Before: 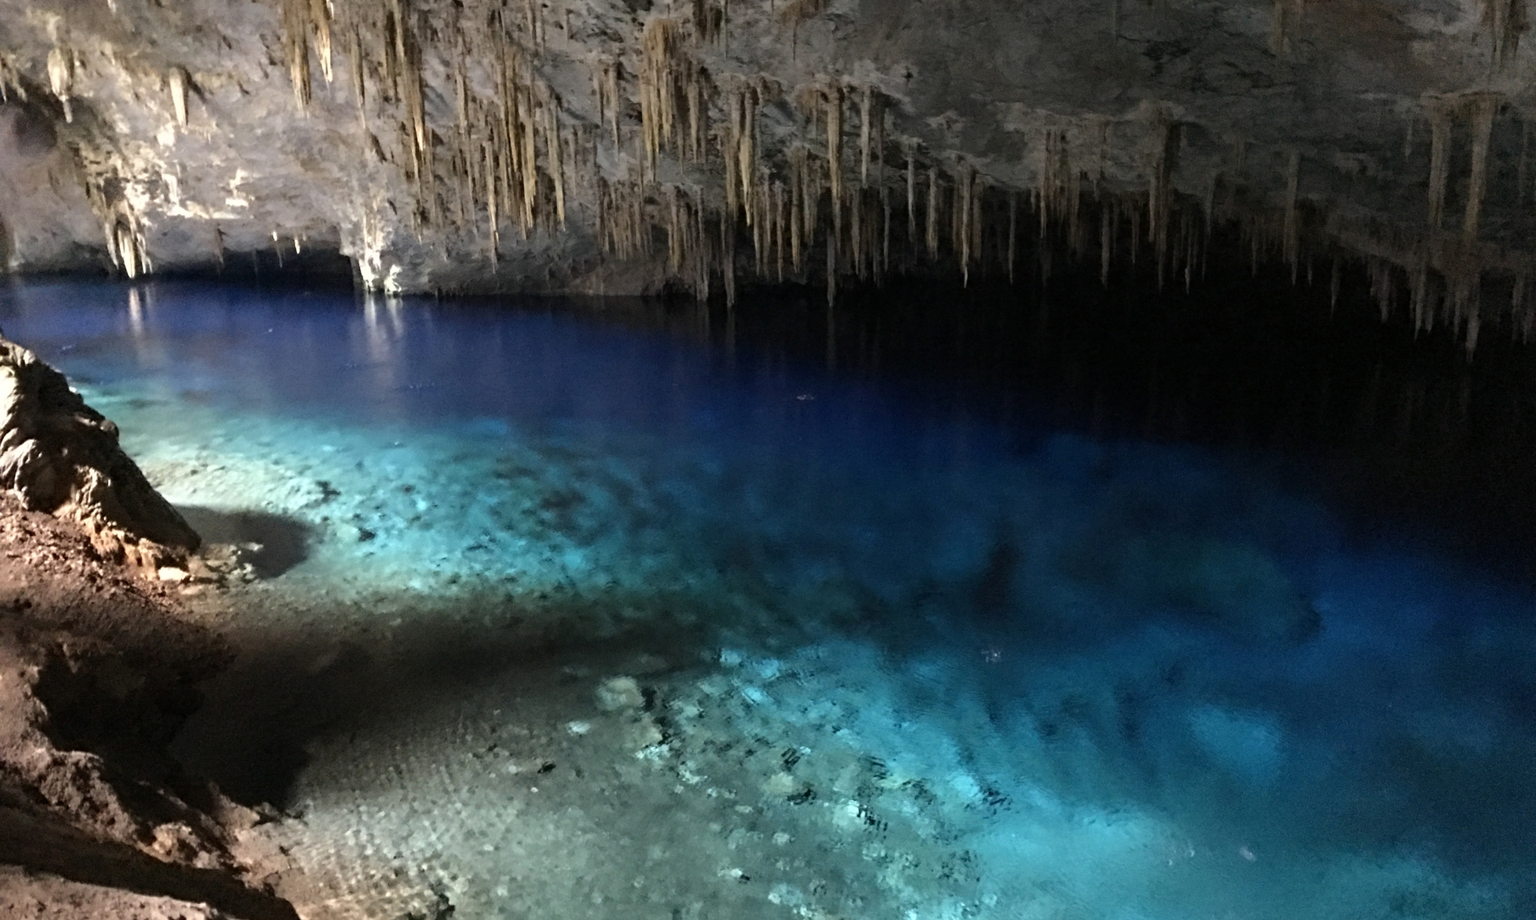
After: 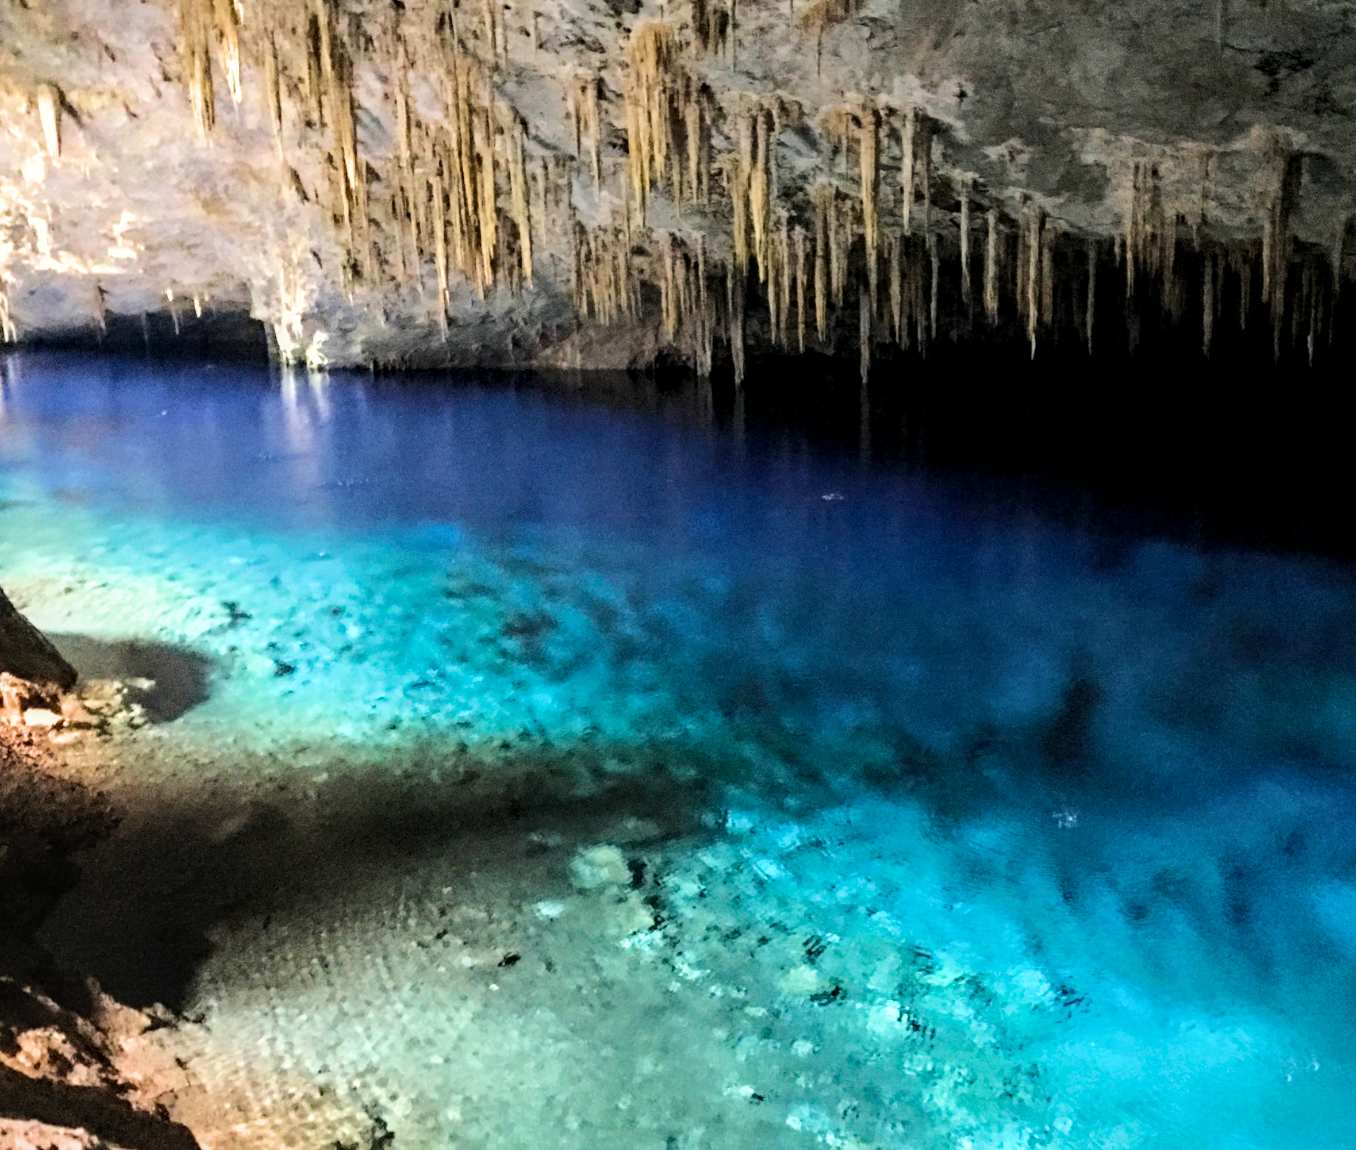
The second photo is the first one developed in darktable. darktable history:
filmic rgb: black relative exposure -7.65 EV, white relative exposure 4.56 EV, hardness 3.61, contrast 0.997, color science v6 (2022), iterations of high-quality reconstruction 0
exposure: black level correction 0, exposure 1.107 EV, compensate highlight preservation false
local contrast: on, module defaults
crop and rotate: left 9.083%, right 20.242%
velvia: on, module defaults
color balance rgb: linear chroma grading › mid-tones 7.273%, perceptual saturation grading › global saturation 10.563%, perceptual brilliance grading › highlights 6.69%, perceptual brilliance grading › mid-tones 17.738%, perceptual brilliance grading › shadows -5.374%, global vibrance 22.929%
tone equalizer: mask exposure compensation -0.503 EV
